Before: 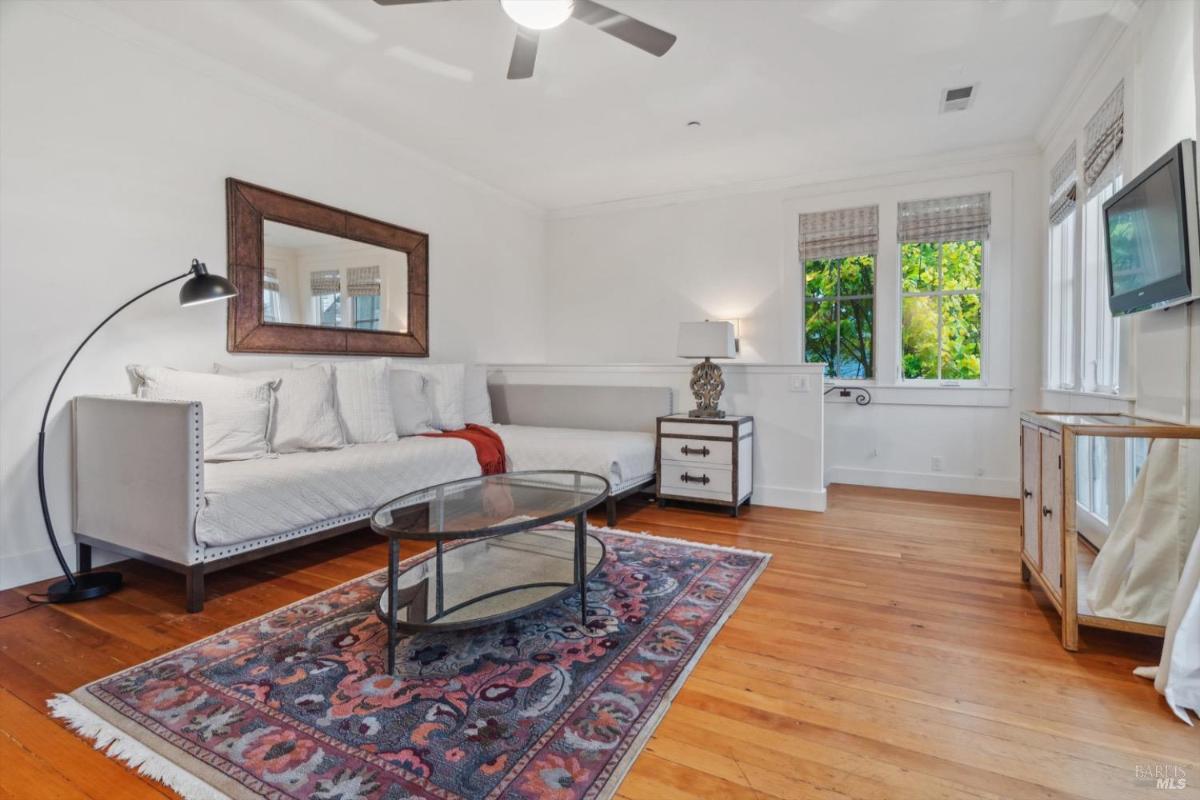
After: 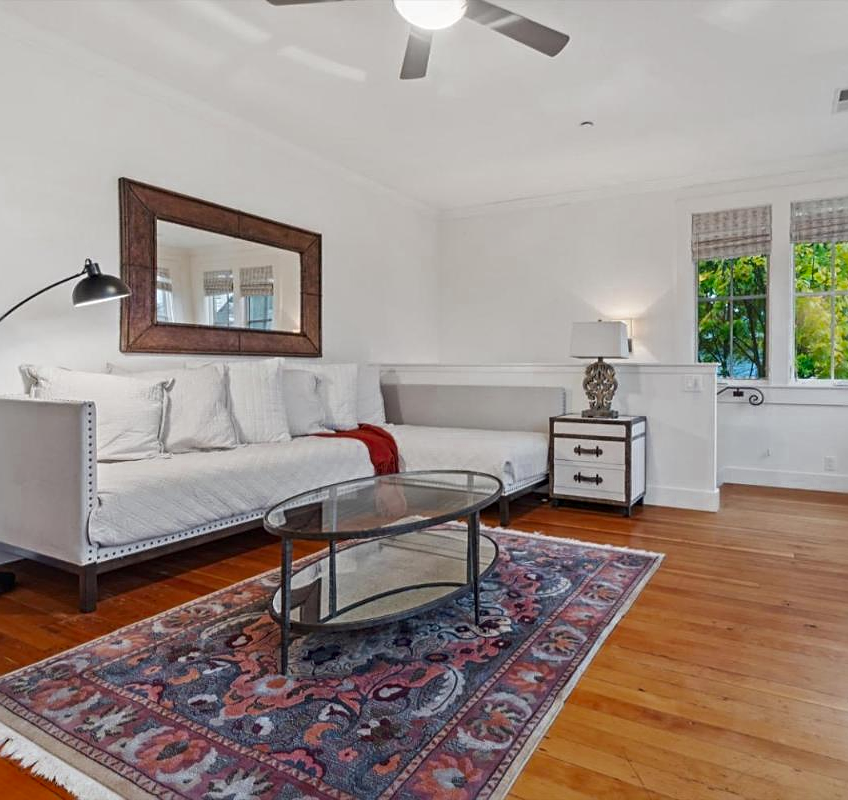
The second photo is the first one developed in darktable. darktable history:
sharpen: on, module defaults
contrast equalizer: octaves 7, y [[0.439, 0.44, 0.442, 0.457, 0.493, 0.498], [0.5 ×6], [0.5 ×6], [0 ×6], [0 ×6]], mix -0.185
crop and rotate: left 8.996%, right 20.296%
local contrast: mode bilateral grid, contrast 21, coarseness 51, detail 101%, midtone range 0.2
color zones: curves: ch0 [(0.27, 0.396) (0.563, 0.504) (0.75, 0.5) (0.787, 0.307)]
